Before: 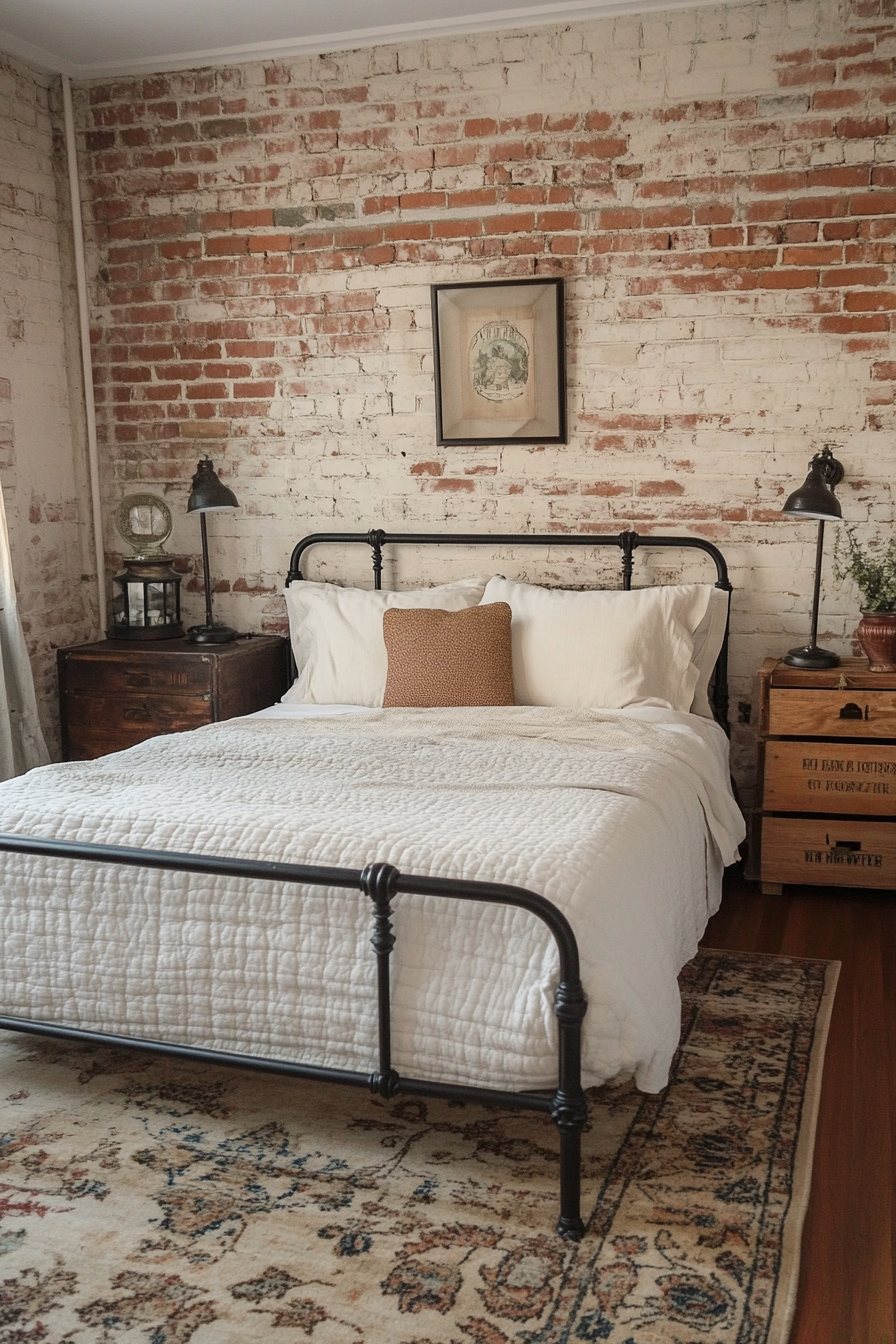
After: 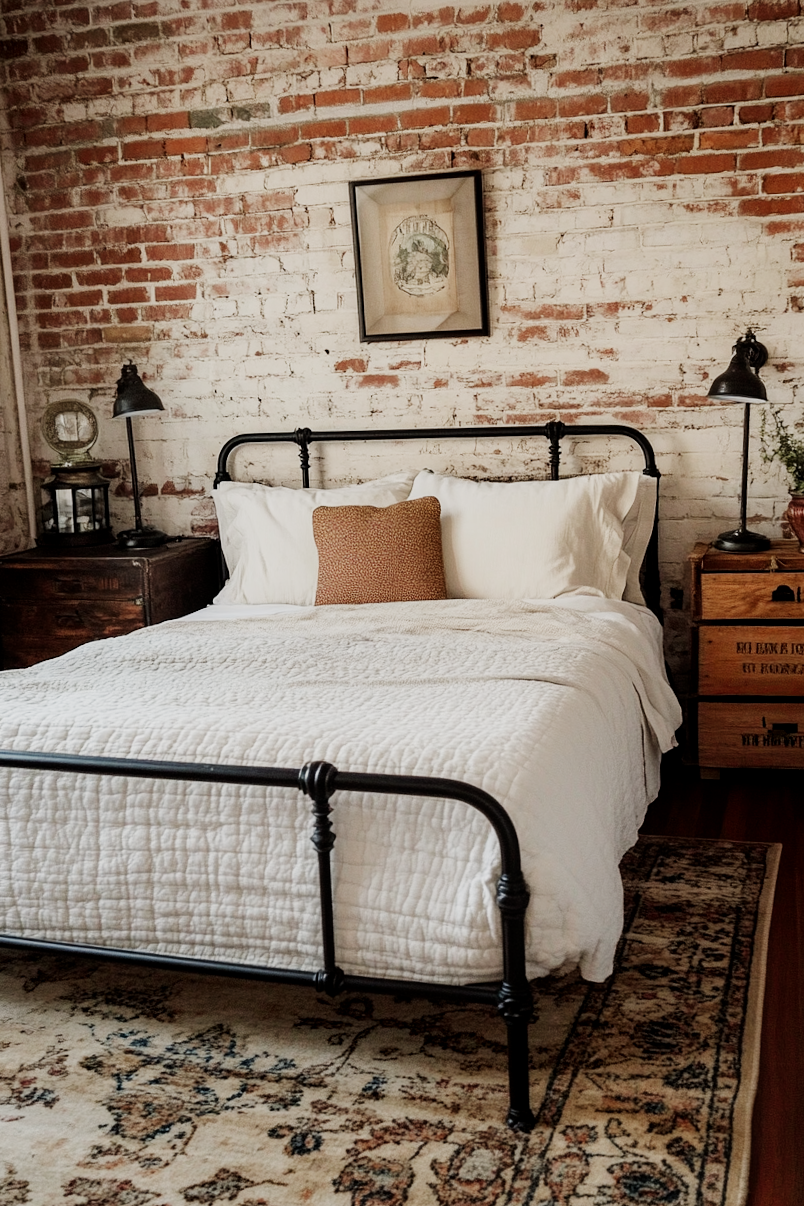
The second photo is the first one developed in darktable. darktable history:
local contrast: highlights 100%, shadows 100%, detail 120%, midtone range 0.2
sigmoid: contrast 1.8, skew -0.2, preserve hue 0%, red attenuation 0.1, red rotation 0.035, green attenuation 0.1, green rotation -0.017, blue attenuation 0.15, blue rotation -0.052, base primaries Rec2020
crop and rotate: angle 1.96°, left 5.673%, top 5.673%
